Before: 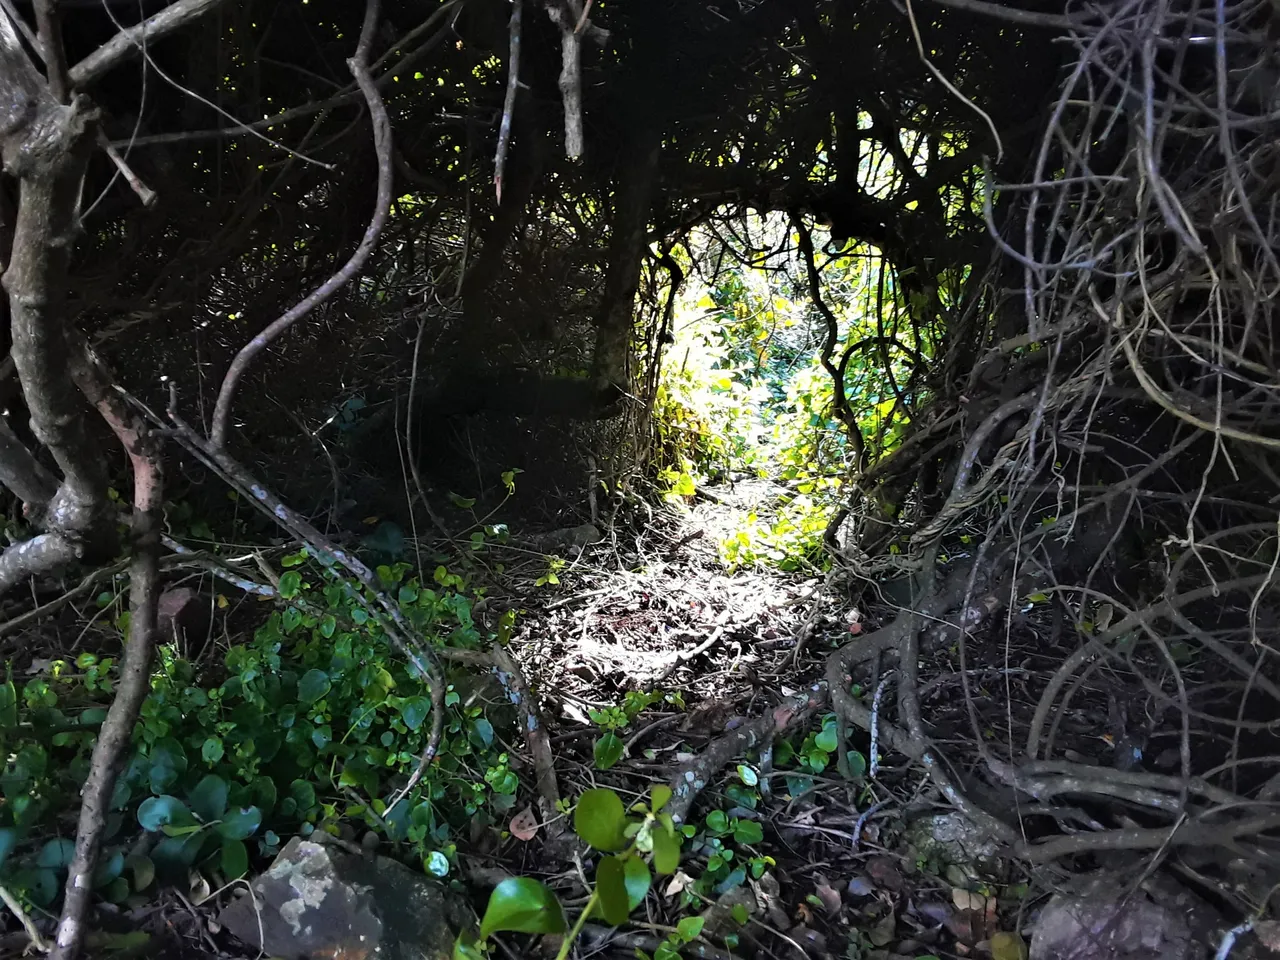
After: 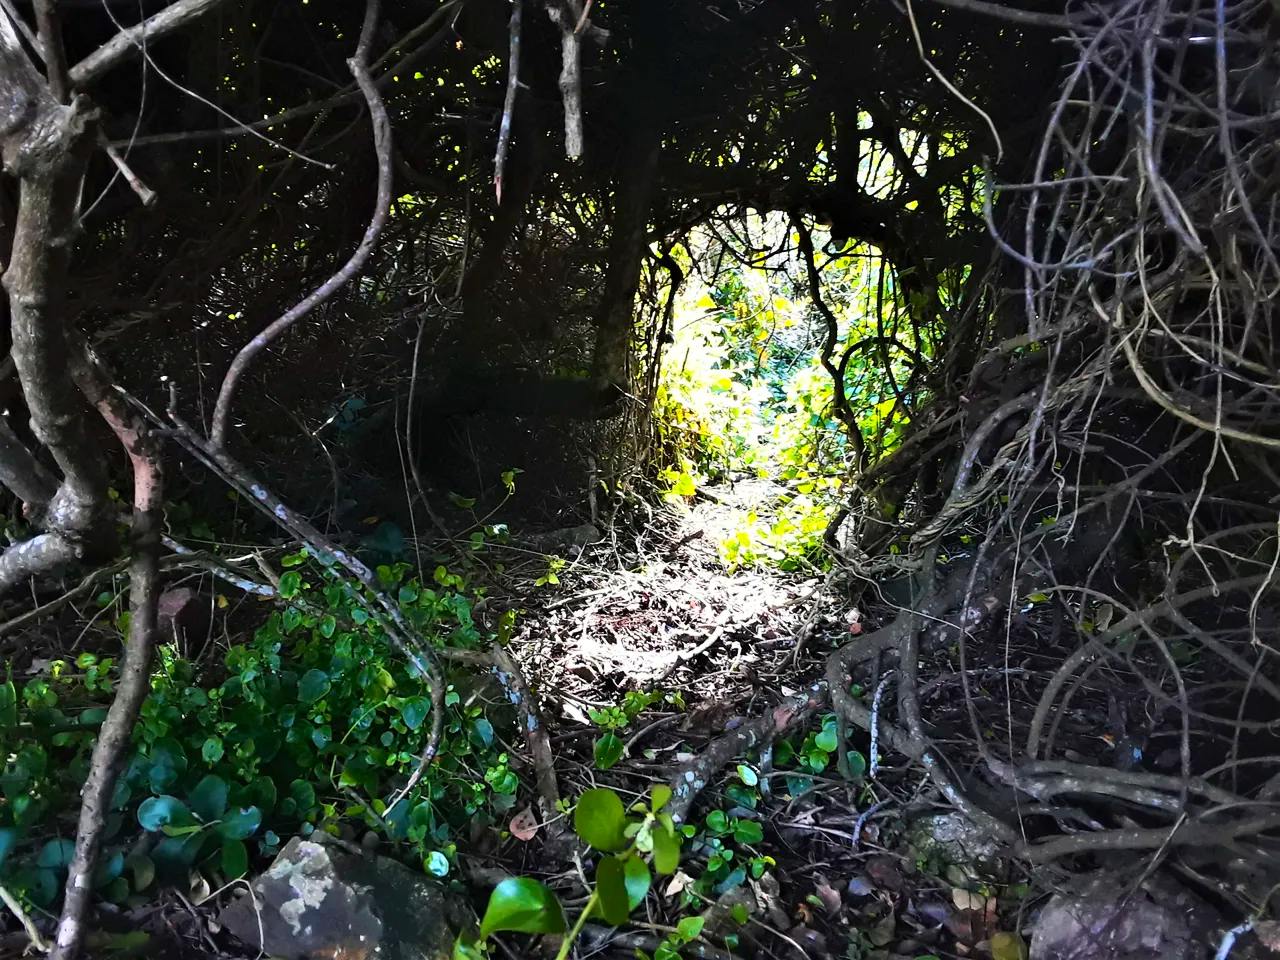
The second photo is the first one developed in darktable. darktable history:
contrast brightness saturation: contrast 0.228, brightness 0.113, saturation 0.291
